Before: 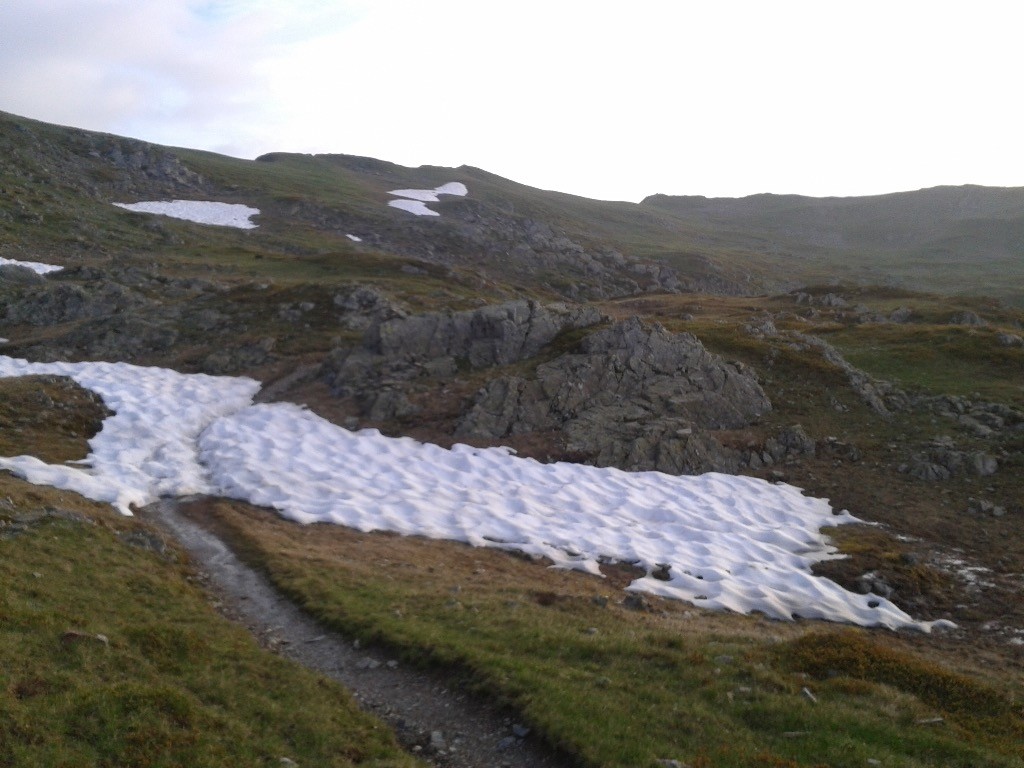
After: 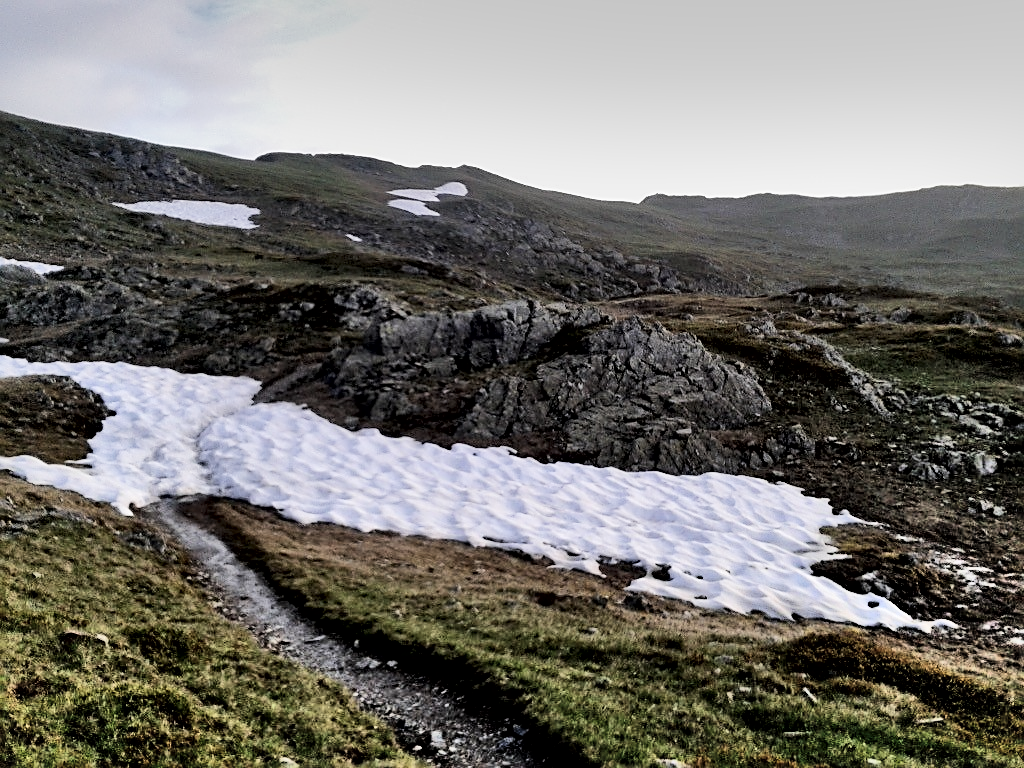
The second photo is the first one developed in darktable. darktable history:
sharpen: amount 0.591
shadows and highlights: shadows 76.58, highlights -61.01, soften with gaussian
filmic rgb: black relative exposure -5.08 EV, white relative exposure 3.98 EV, hardness 2.88, contrast 1.299, highlights saturation mix -31.22%
local contrast: mode bilateral grid, contrast 71, coarseness 74, detail 181%, midtone range 0.2
